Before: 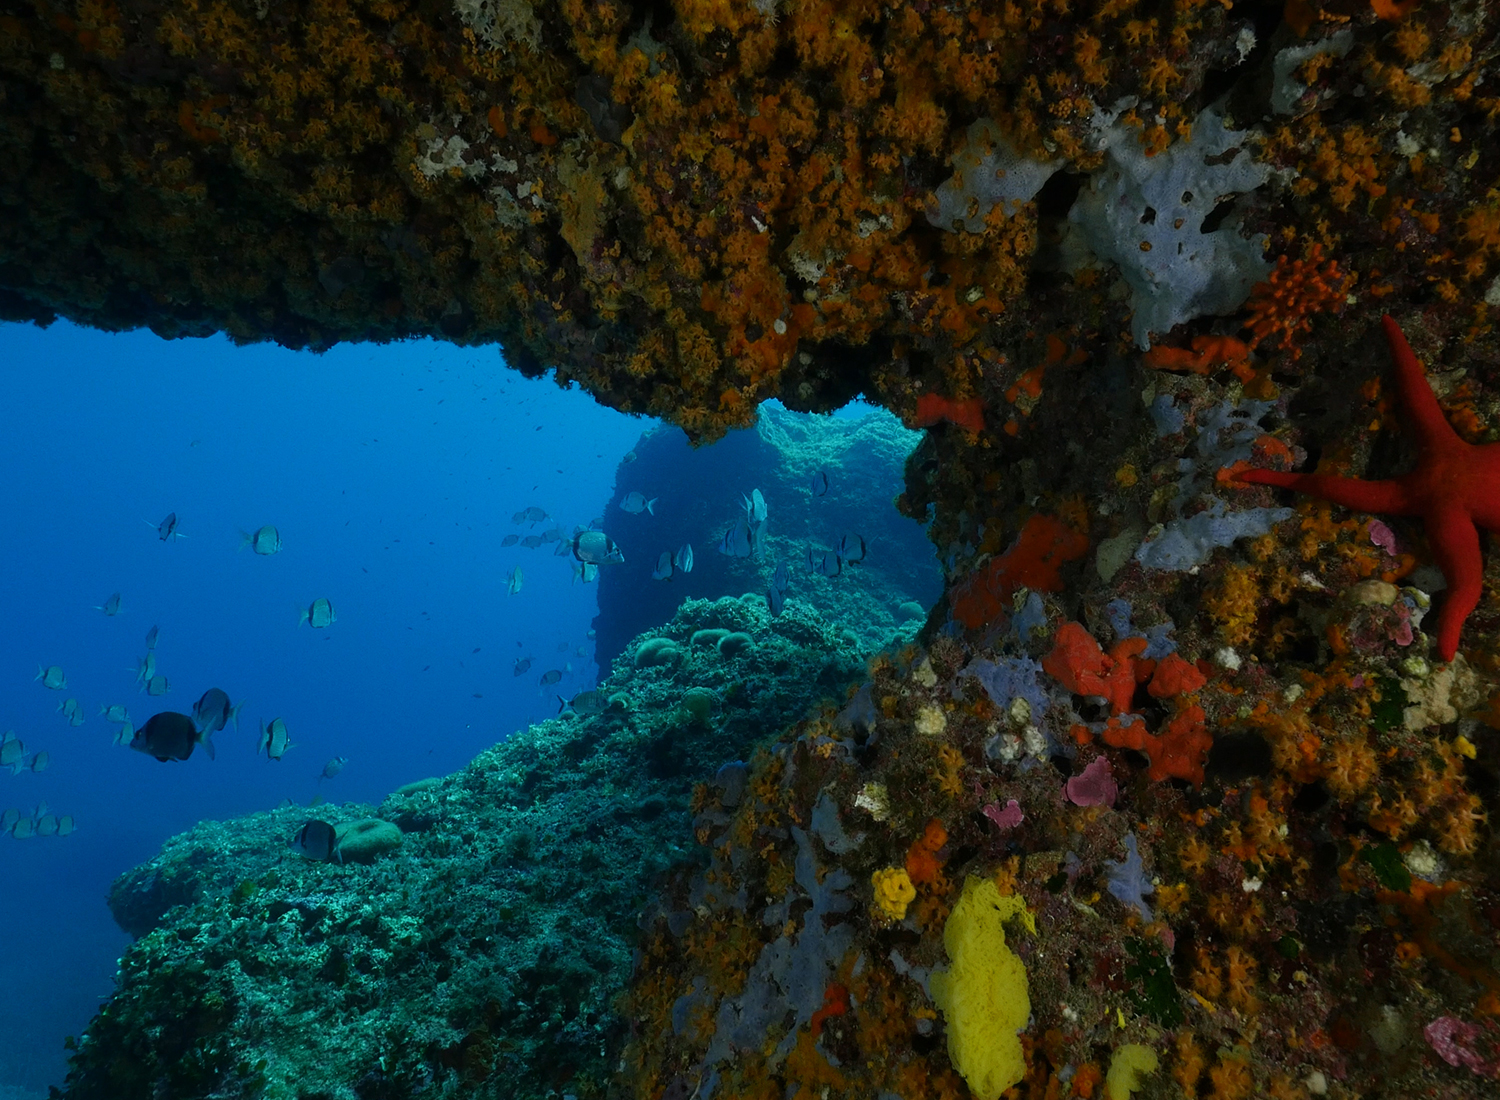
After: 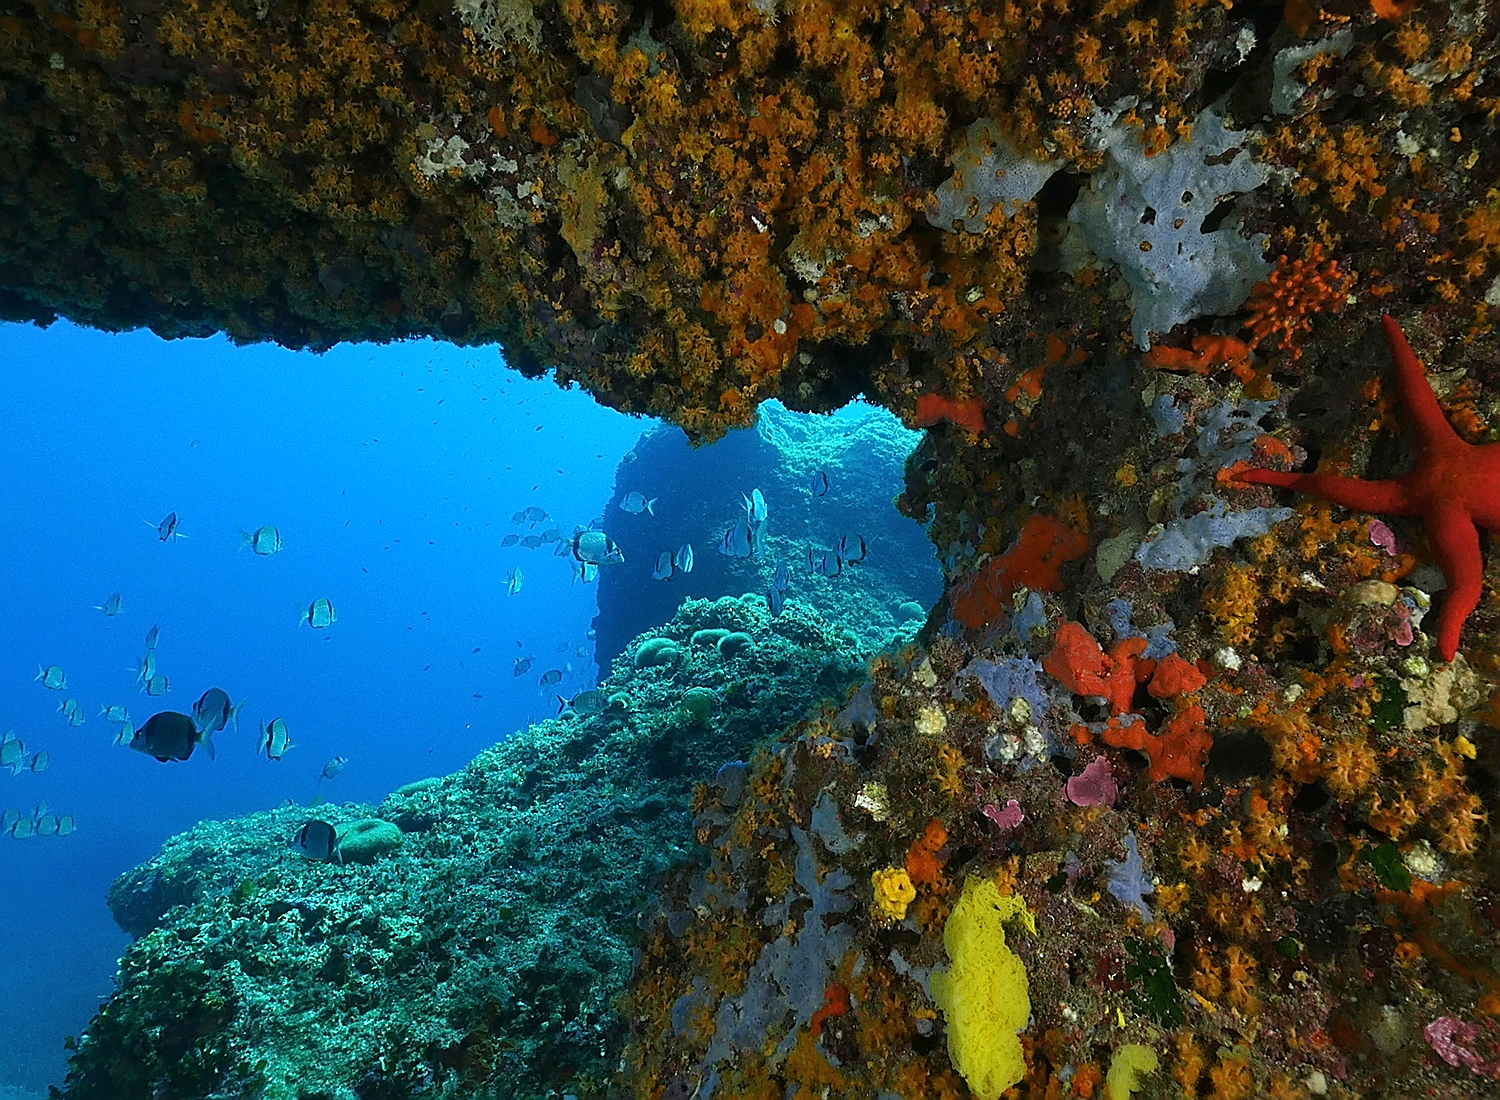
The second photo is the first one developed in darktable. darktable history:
shadows and highlights: shadows 19.87, highlights -20.63, soften with gaussian
sharpen: radius 1.369, amount 1.254, threshold 0.614
exposure: black level correction 0, exposure 1.001 EV, compensate highlight preservation false
